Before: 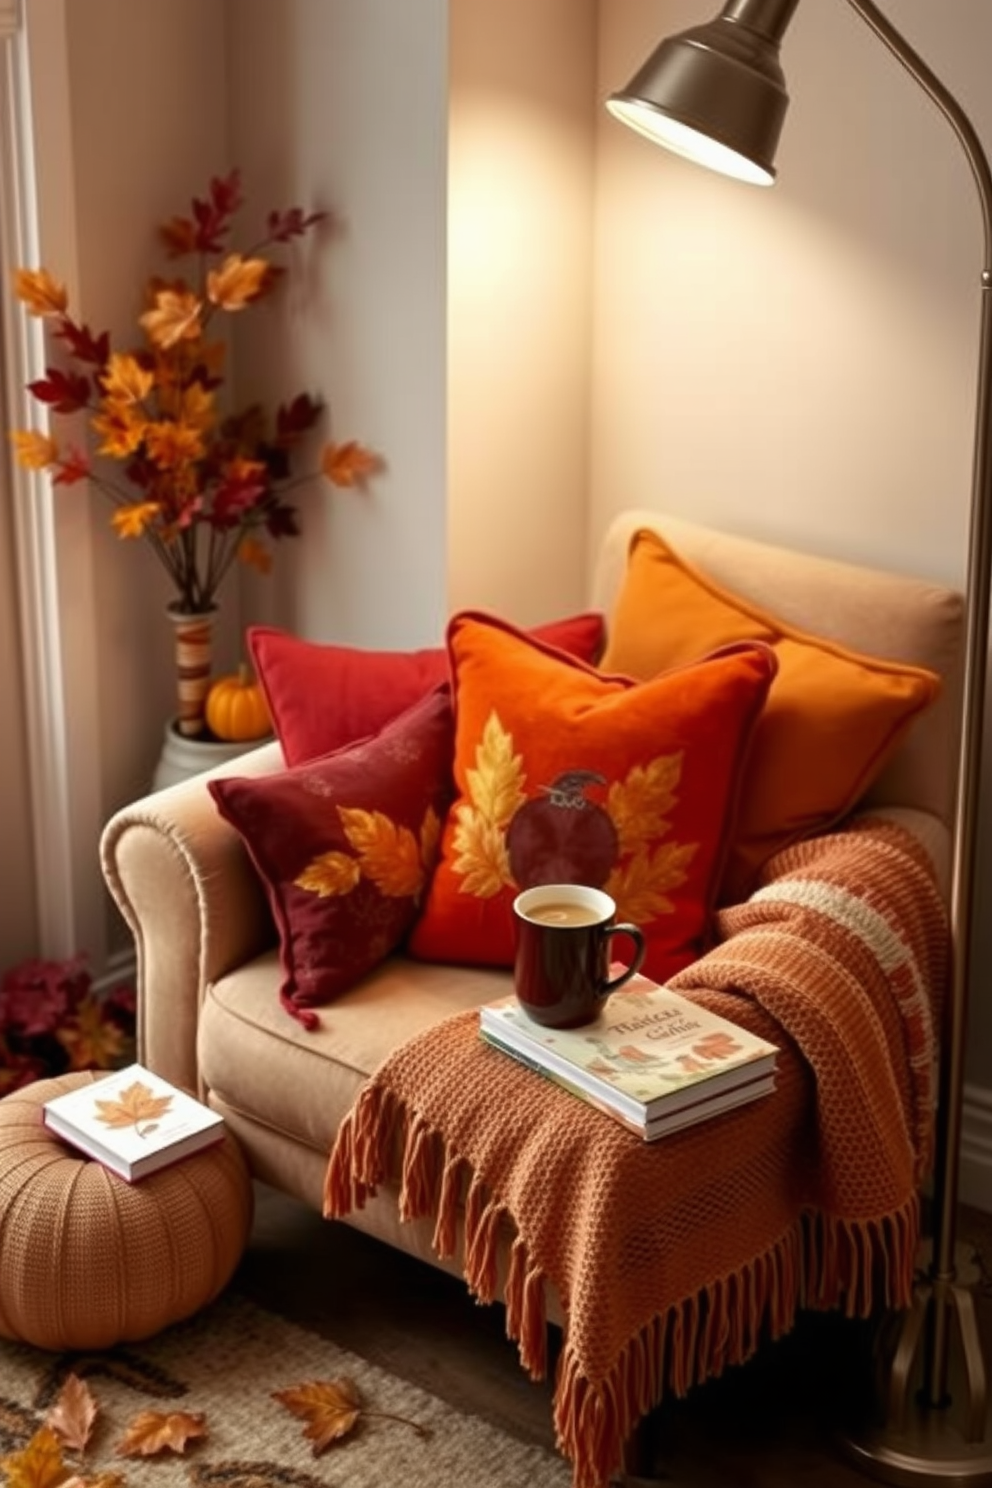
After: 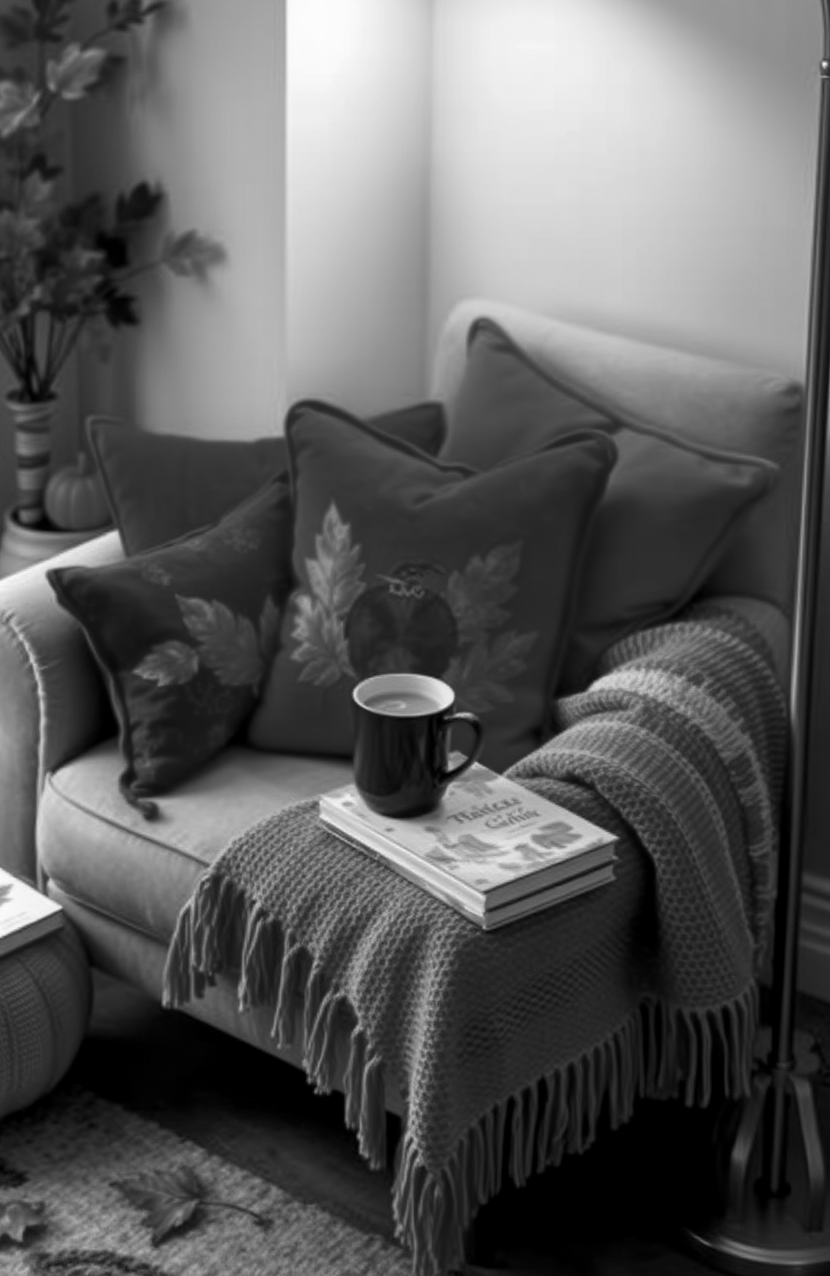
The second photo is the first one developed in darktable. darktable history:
crop: left 16.315%, top 14.246%
local contrast: highlights 100%, shadows 100%, detail 120%, midtone range 0.2
monochrome: a -11.7, b 1.62, size 0.5, highlights 0.38
